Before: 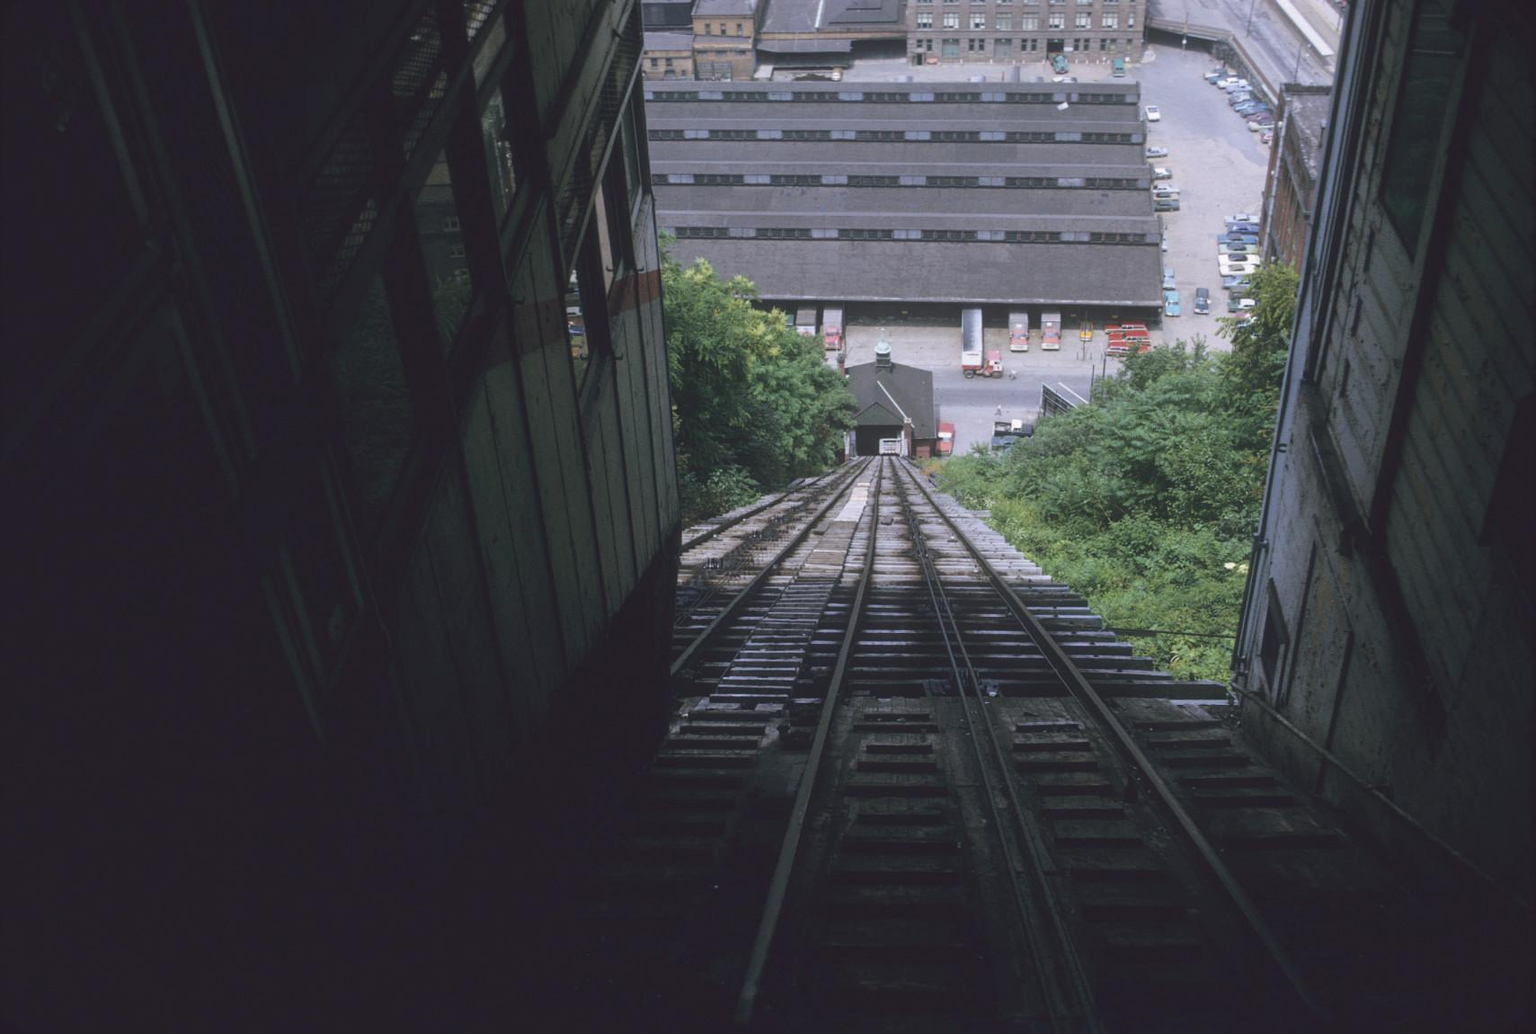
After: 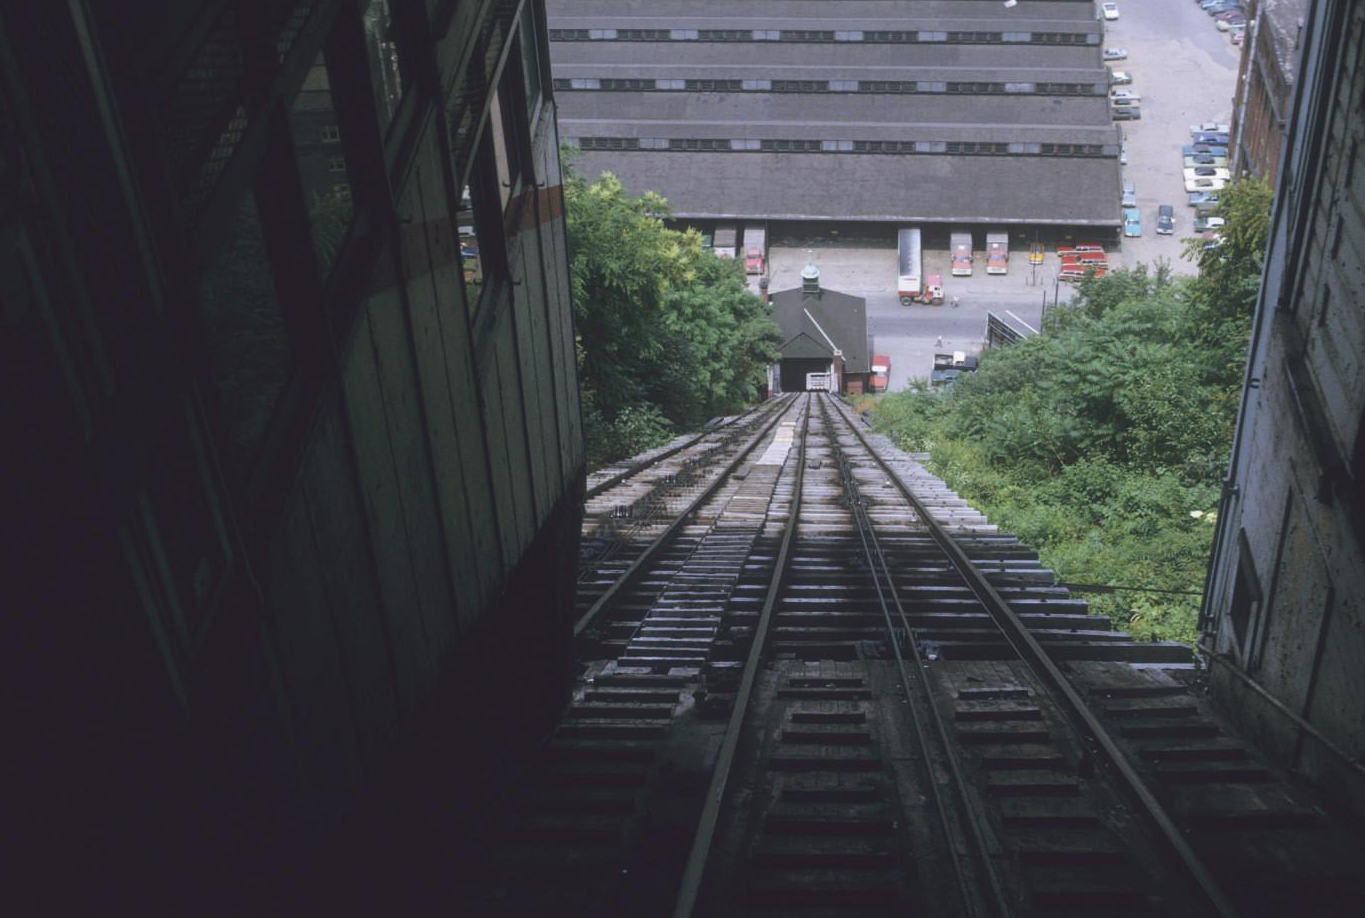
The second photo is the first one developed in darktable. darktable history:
crop and rotate: left 10.071%, top 10.071%, right 10.02%, bottom 10.02%
